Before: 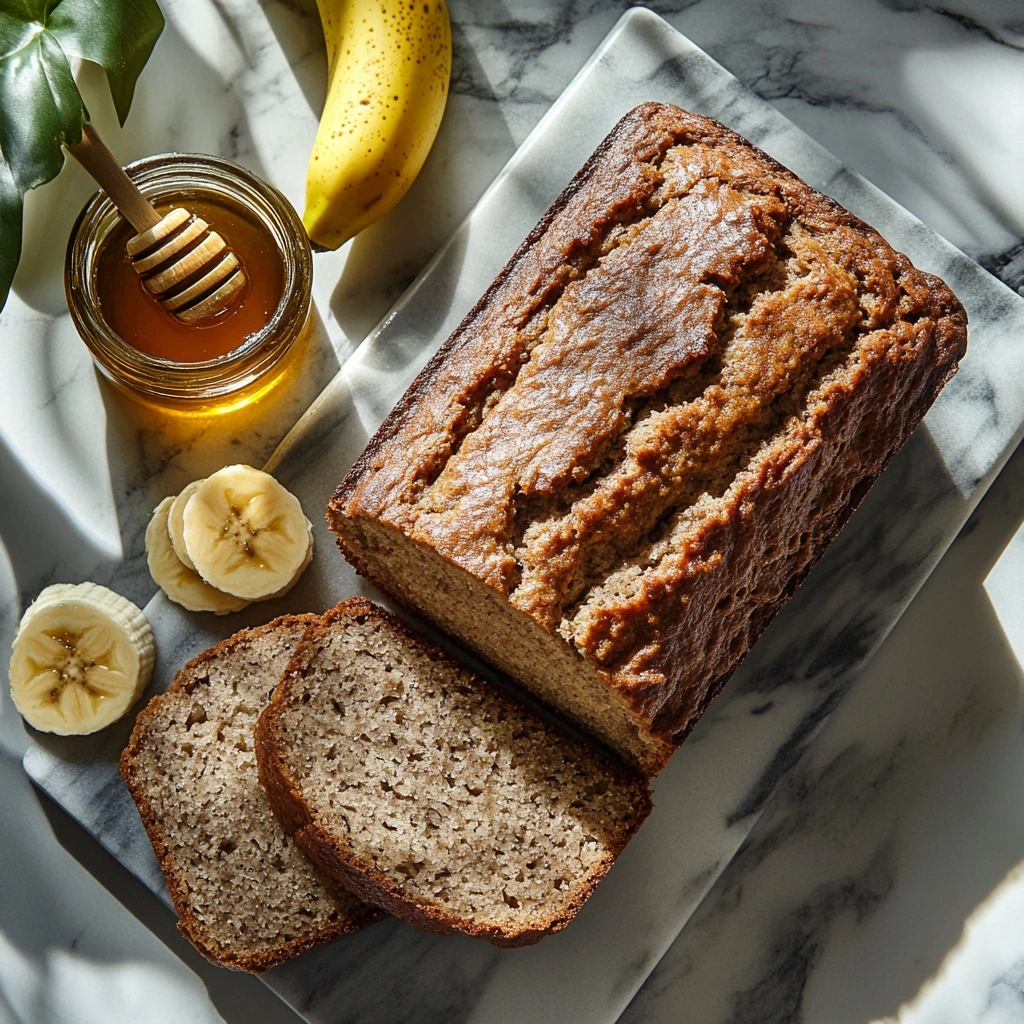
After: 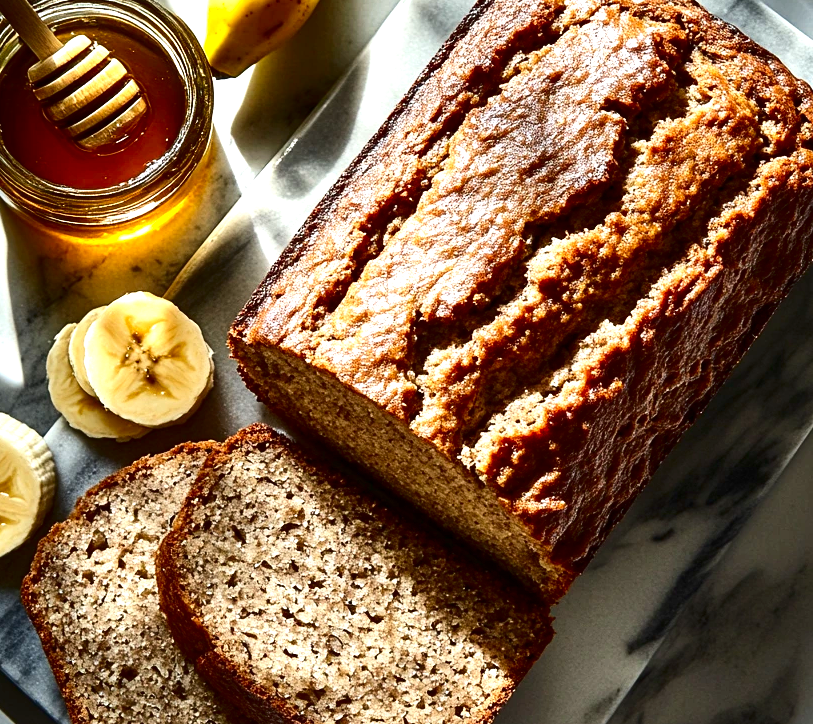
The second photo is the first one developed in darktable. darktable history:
contrast brightness saturation: contrast 0.19, brightness -0.24, saturation 0.11
crop: left 9.712%, top 16.928%, right 10.845%, bottom 12.332%
exposure: black level correction 0, exposure 0.95 EV, compensate exposure bias true, compensate highlight preservation false
